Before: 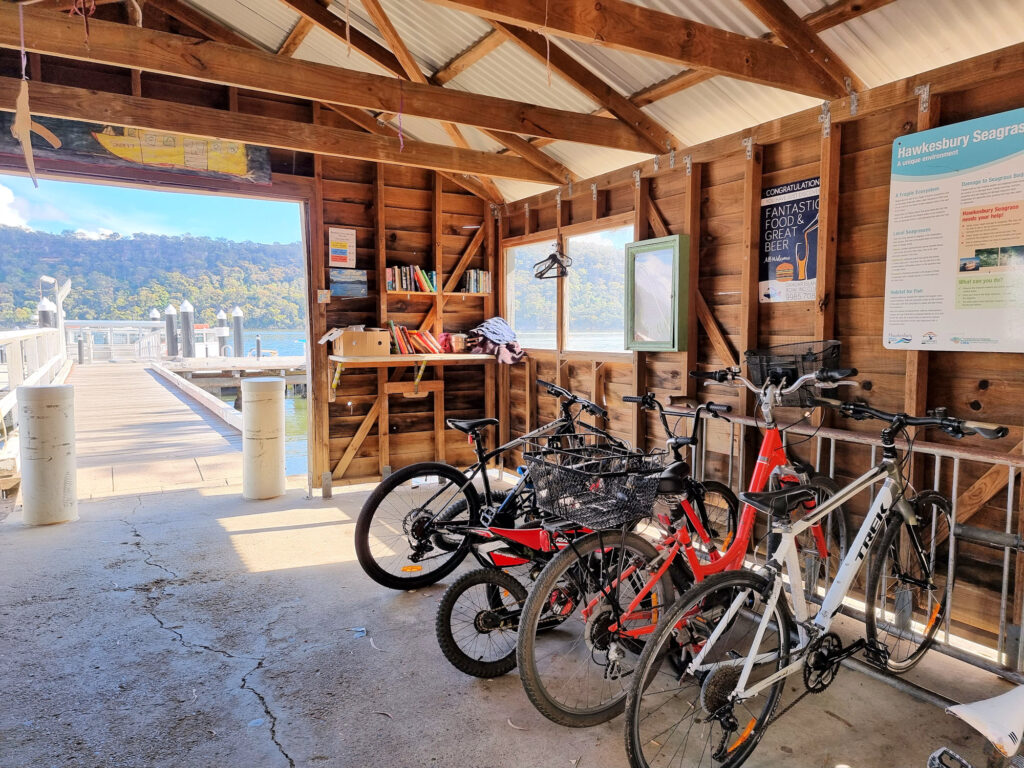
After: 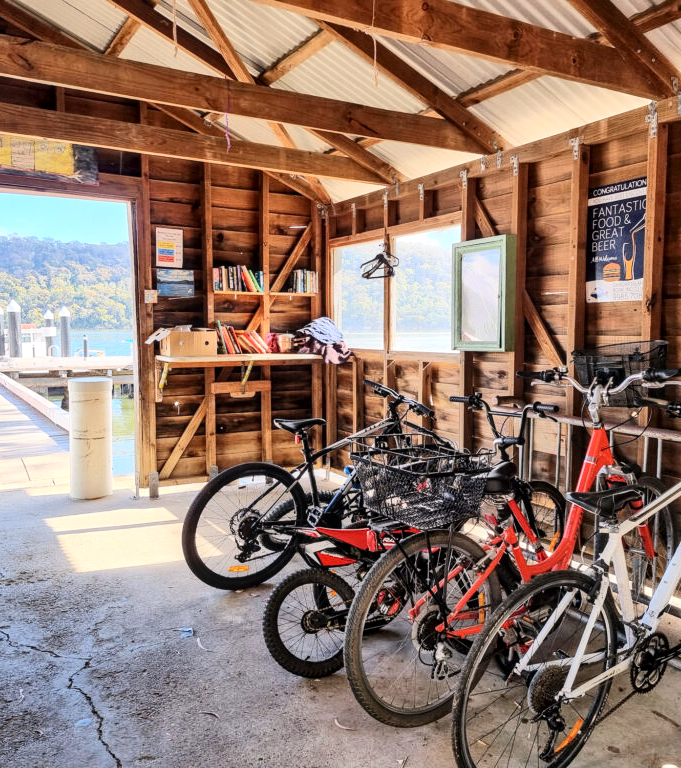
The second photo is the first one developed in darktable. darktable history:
crop: left 16.899%, right 16.556%
local contrast: on, module defaults
contrast brightness saturation: contrast 0.24, brightness 0.09
